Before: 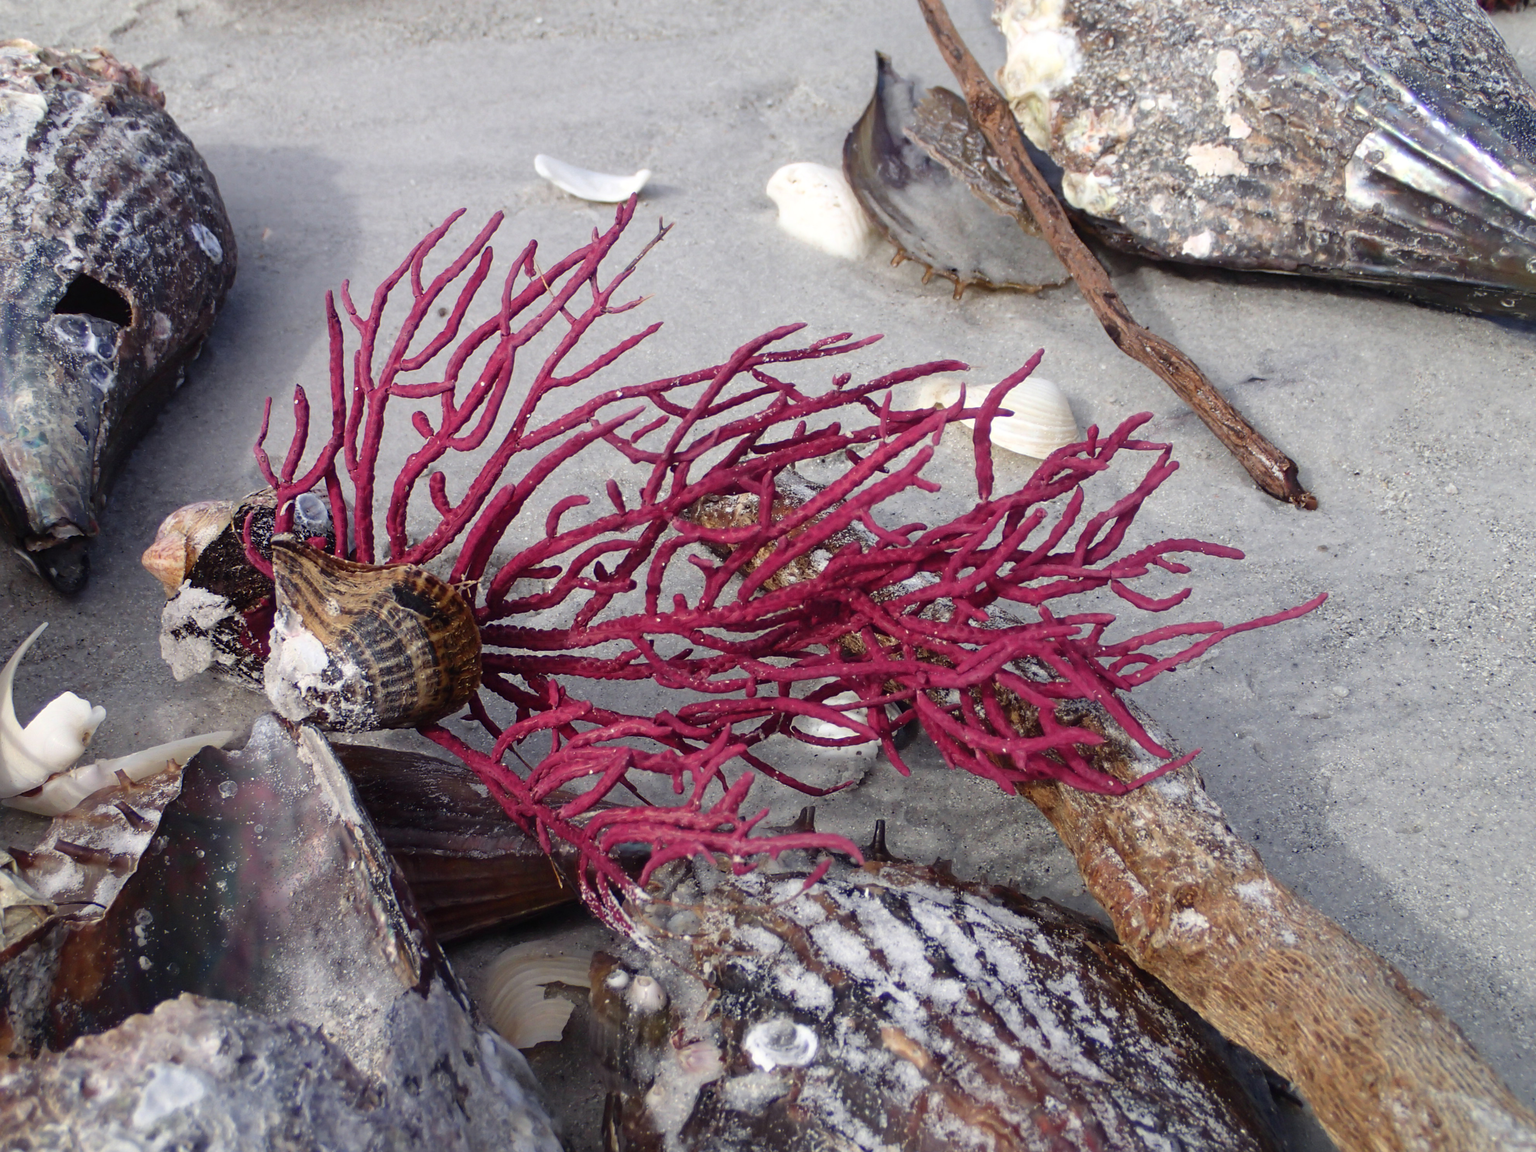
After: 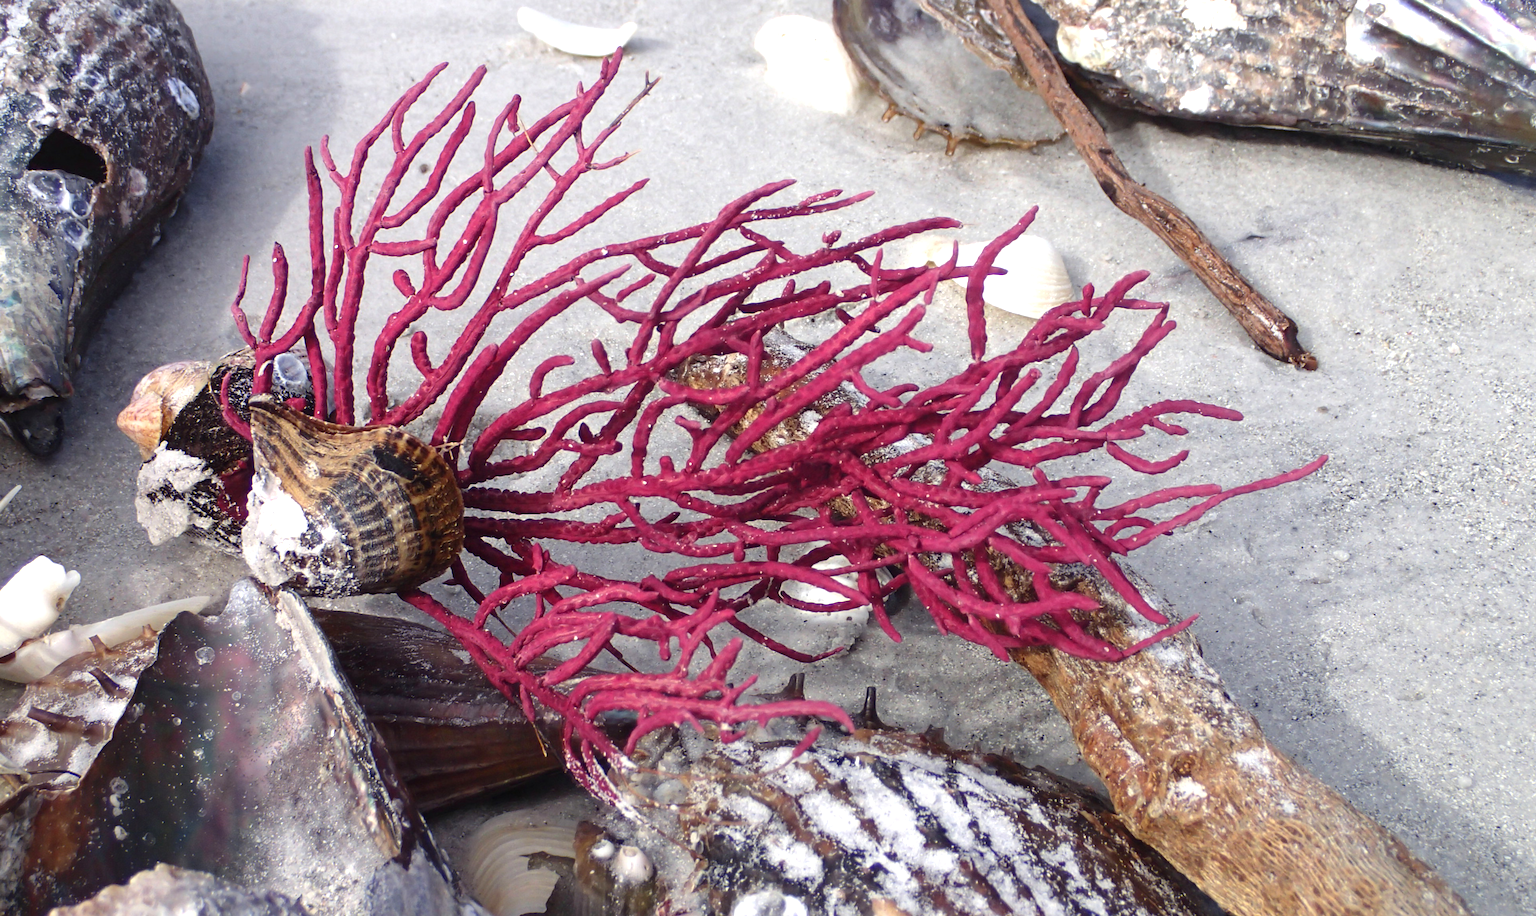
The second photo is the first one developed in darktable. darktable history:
crop and rotate: left 1.814%, top 12.818%, right 0.25%, bottom 9.225%
exposure: exposure 0.6 EV, compensate highlight preservation false
